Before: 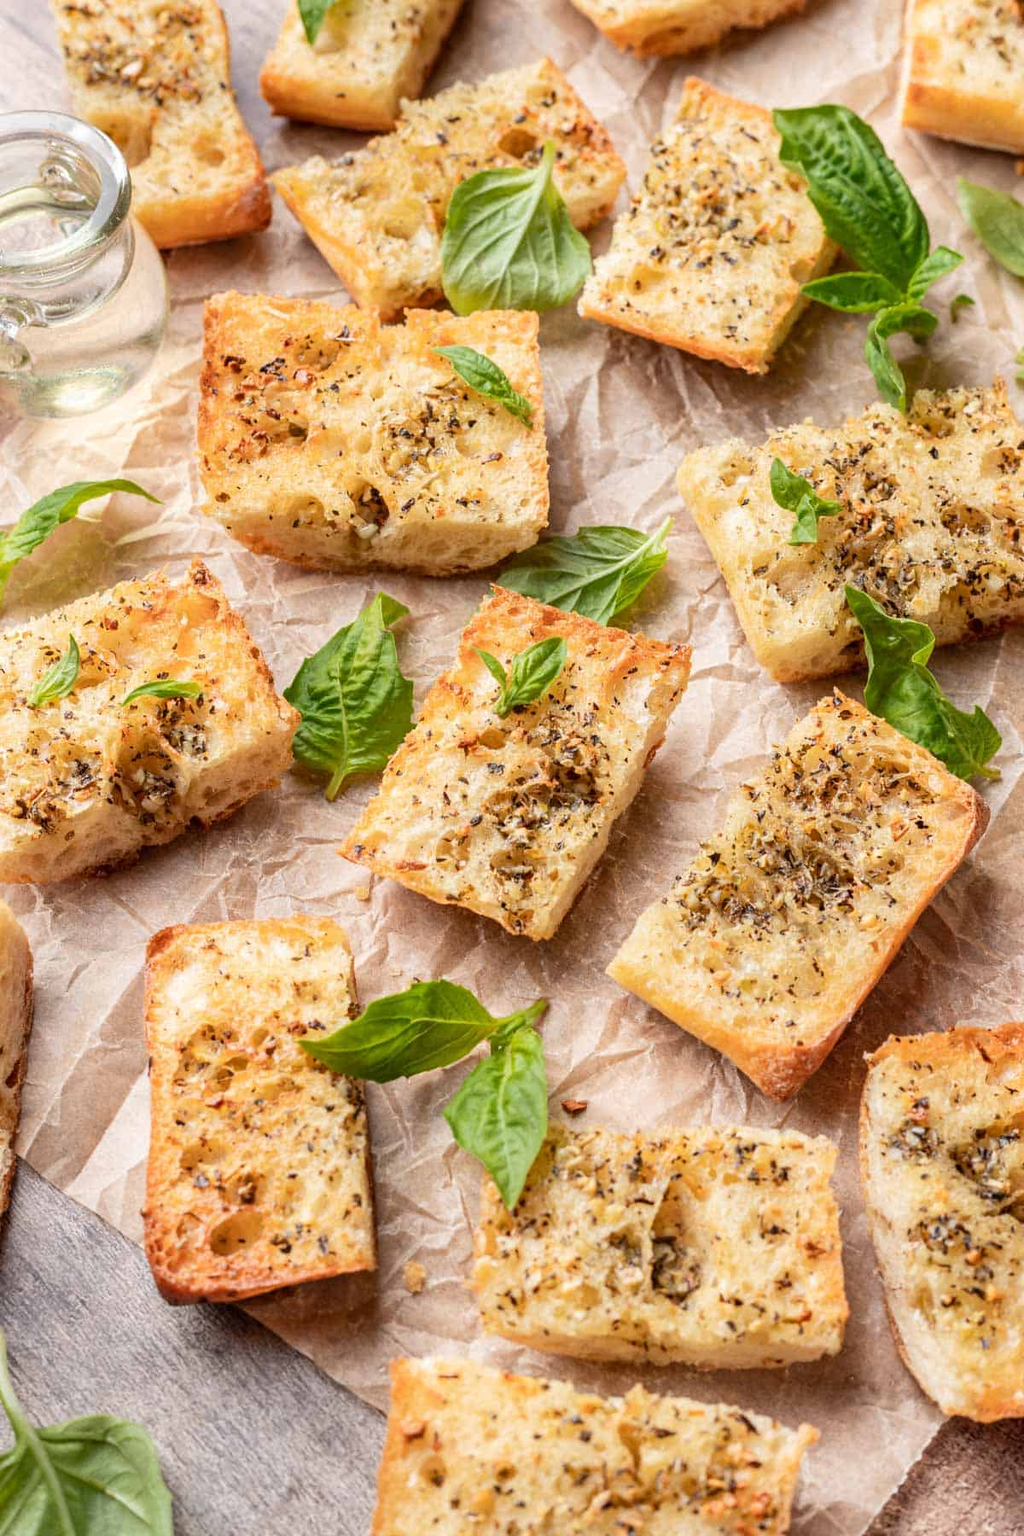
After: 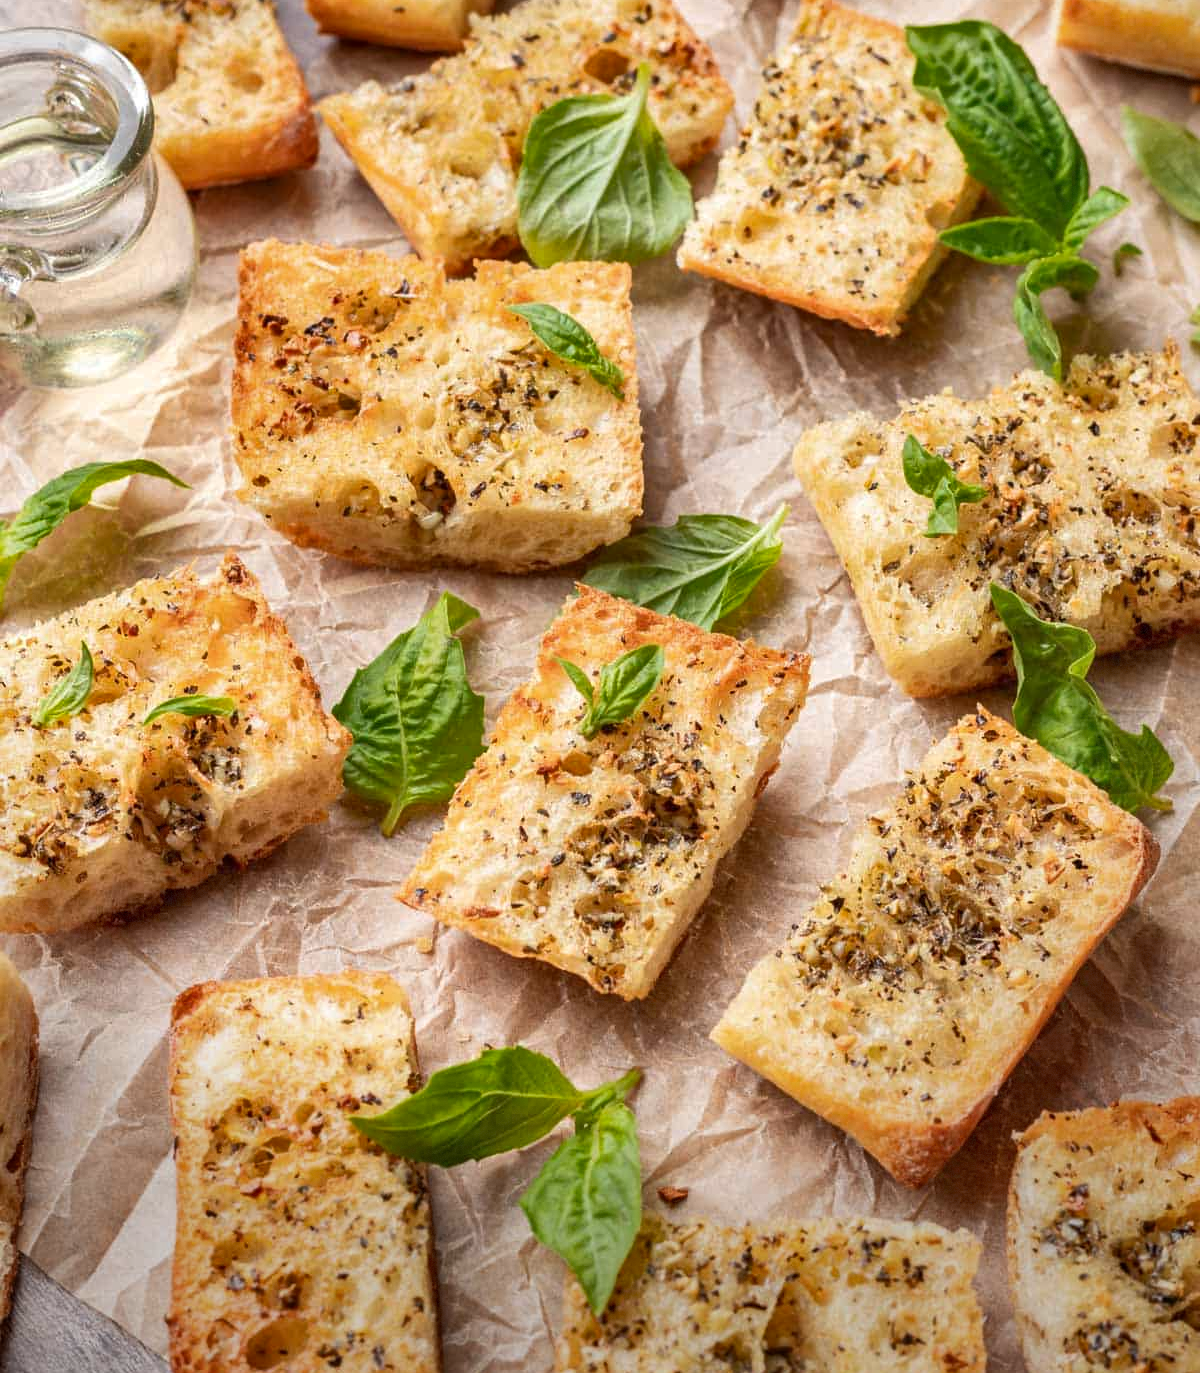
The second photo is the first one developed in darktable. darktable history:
crop: top 5.693%, bottom 18.02%
vignetting: brightness -0.391, saturation 0.012, center (-0.056, -0.353), dithering 8-bit output, unbound false
shadows and highlights: white point adjustment 0.829, soften with gaussian
